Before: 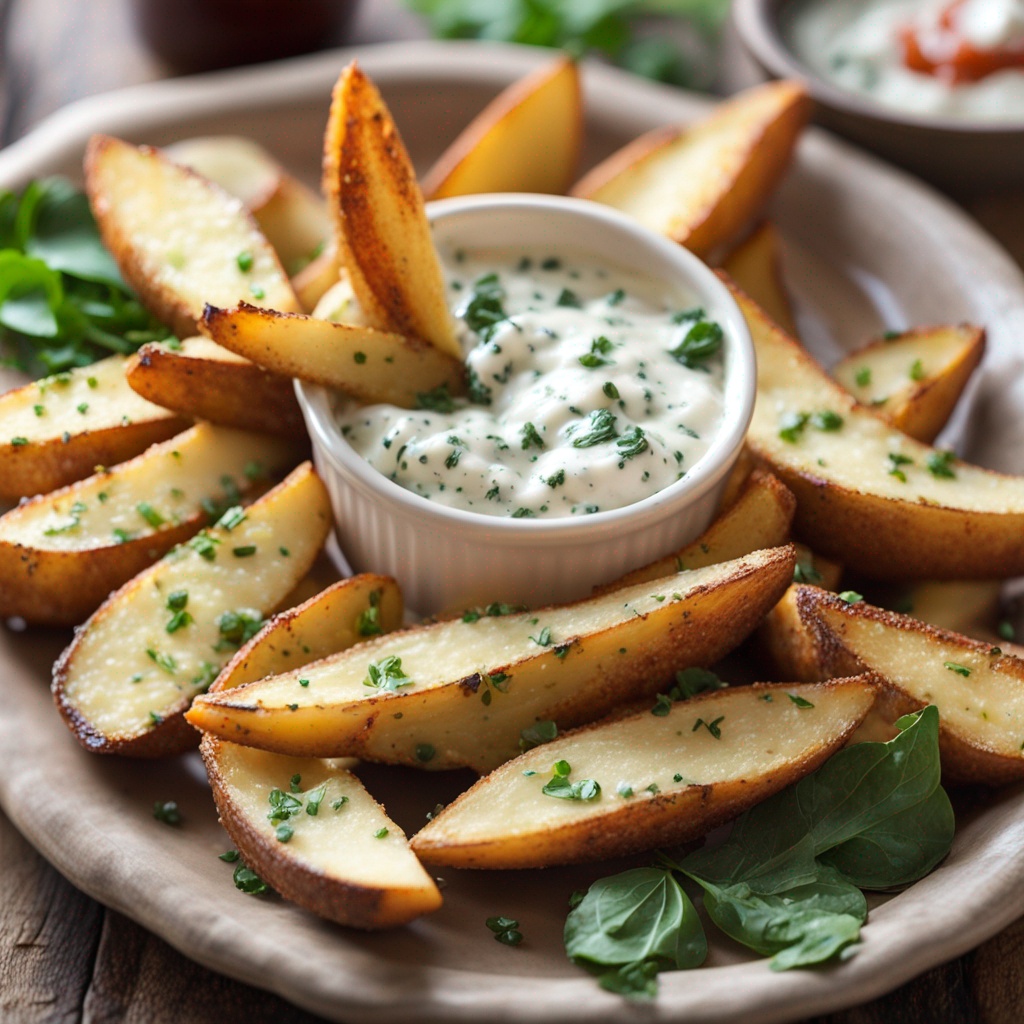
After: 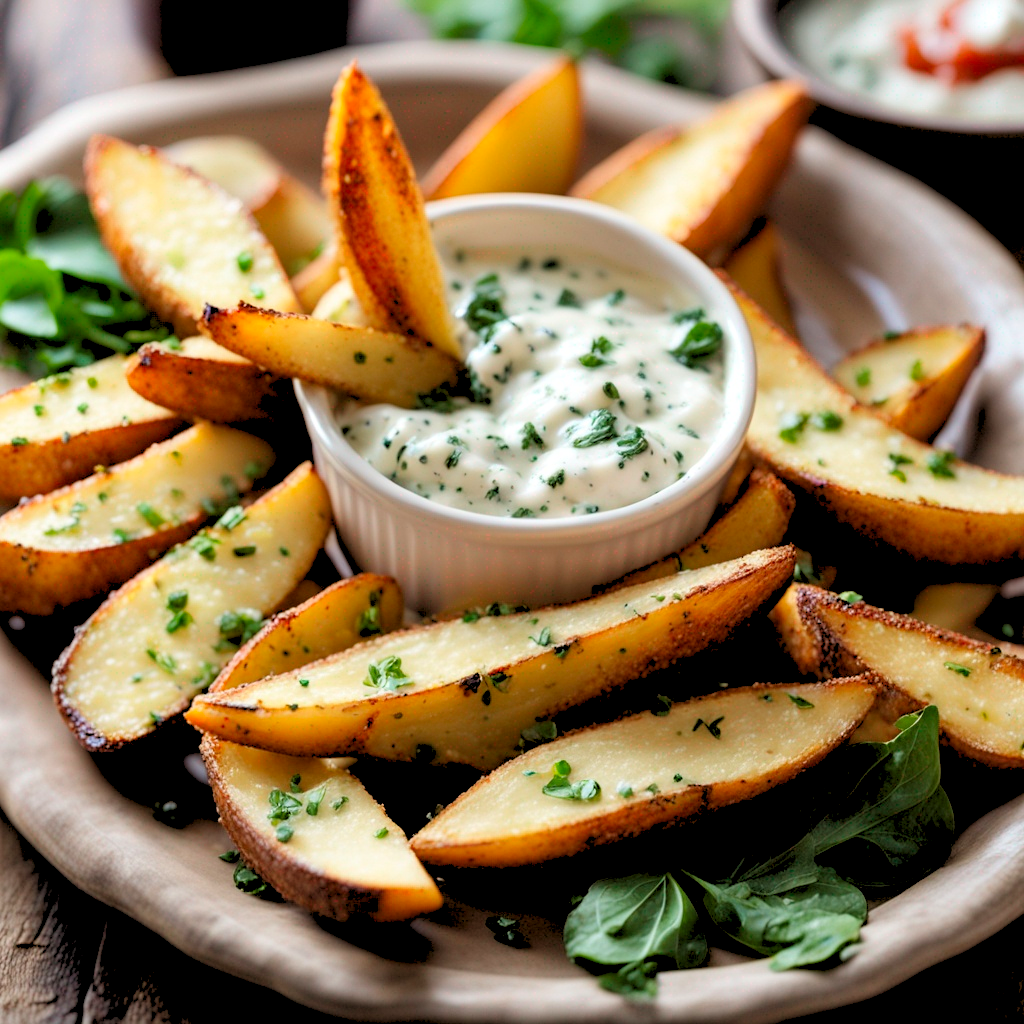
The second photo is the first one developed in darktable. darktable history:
rgb levels: levels [[0.027, 0.429, 0.996], [0, 0.5, 1], [0, 0.5, 1]]
contrast brightness saturation: contrast 0.07, brightness -0.14, saturation 0.11
